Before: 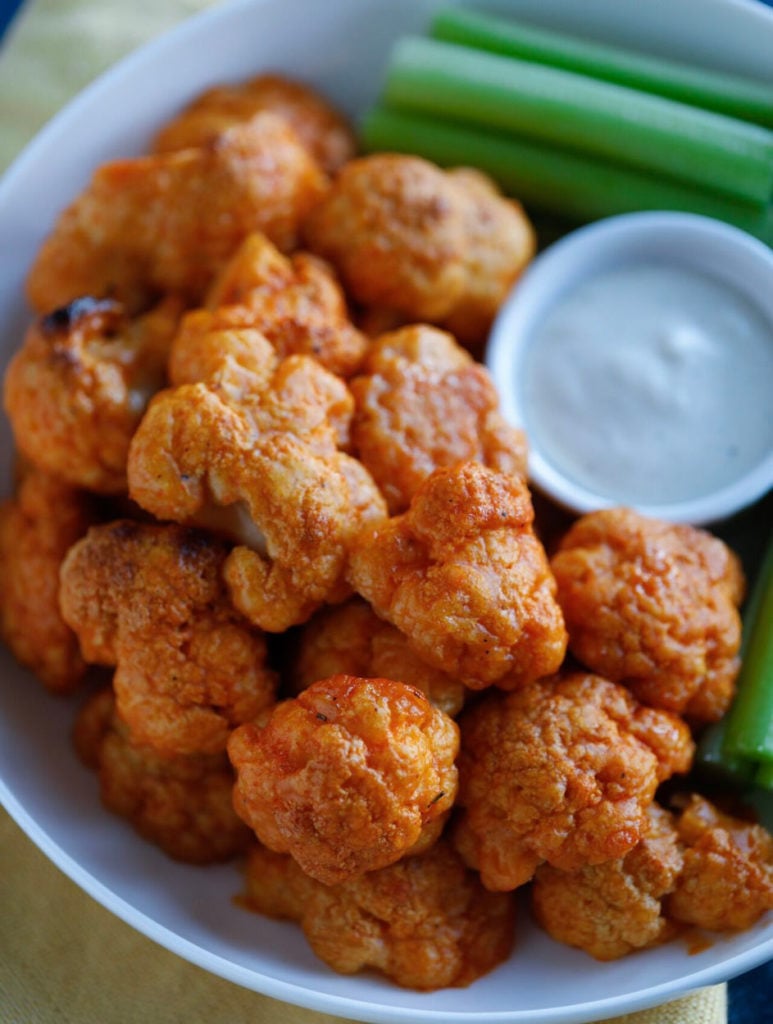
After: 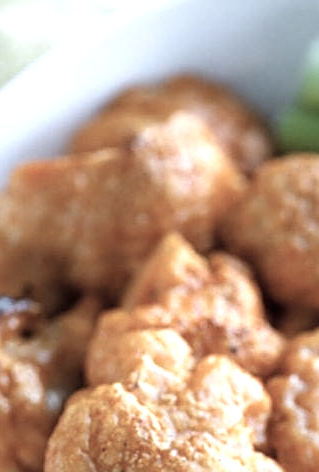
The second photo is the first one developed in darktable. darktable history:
tone equalizer: -8 EV -1.12 EV, -7 EV -1.01 EV, -6 EV -0.866 EV, -5 EV -0.577 EV, -3 EV 0.576 EV, -2 EV 0.885 EV, -1 EV 0.99 EV, +0 EV 1.06 EV
crop and rotate: left 10.829%, top 0.078%, right 47.891%, bottom 53.747%
color correction: highlights b* 0.018, saturation 0.517
sharpen: on, module defaults
